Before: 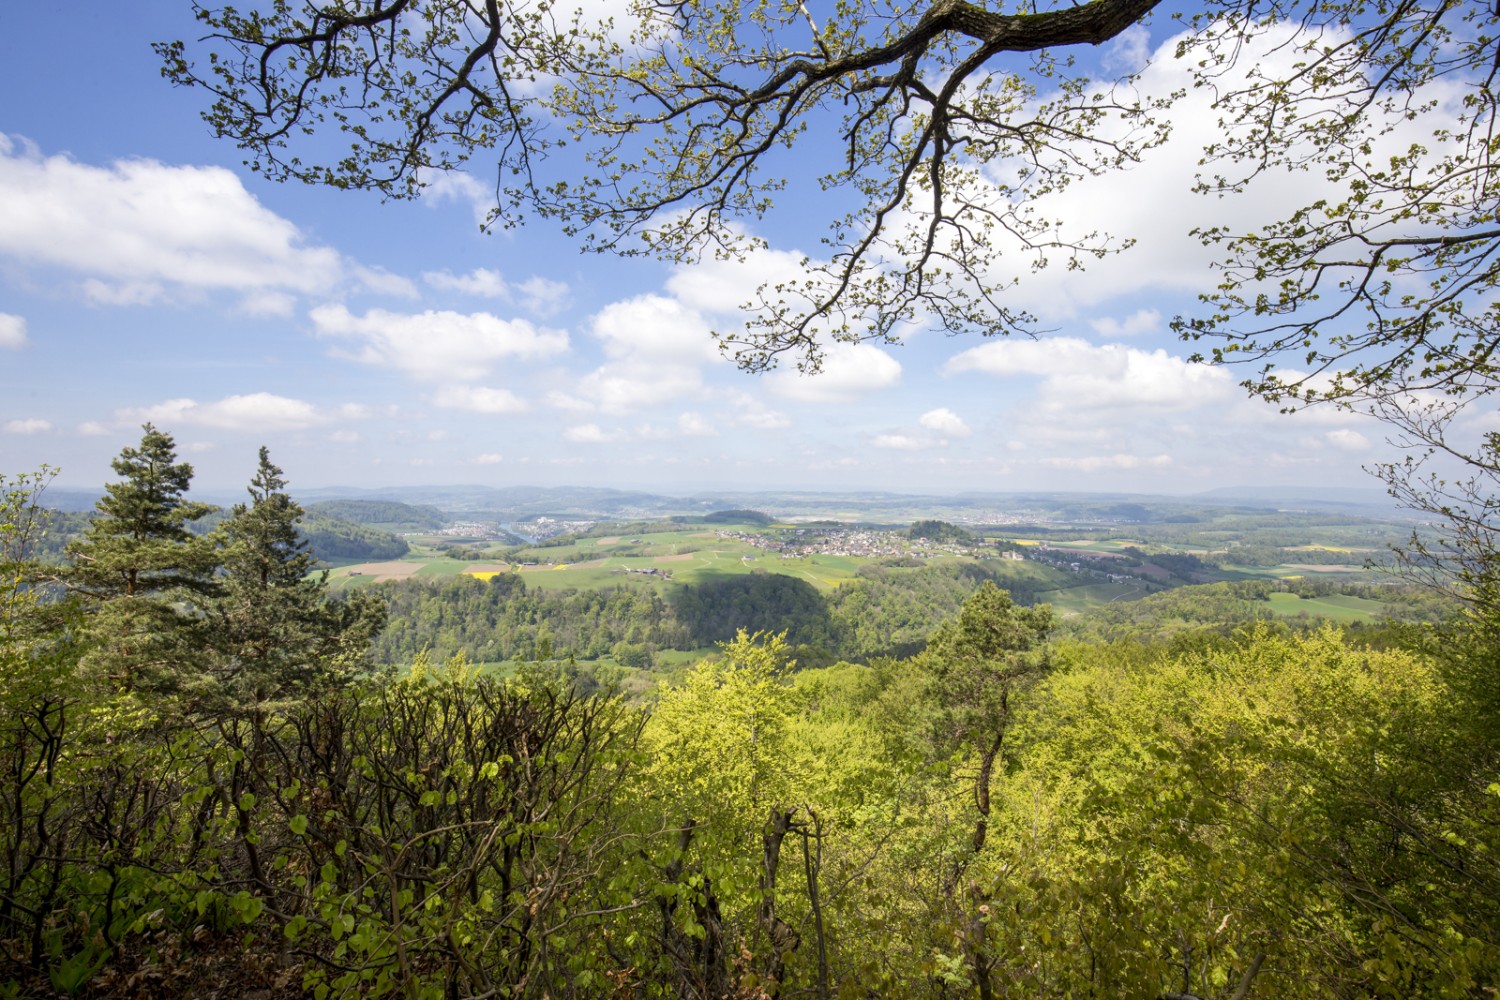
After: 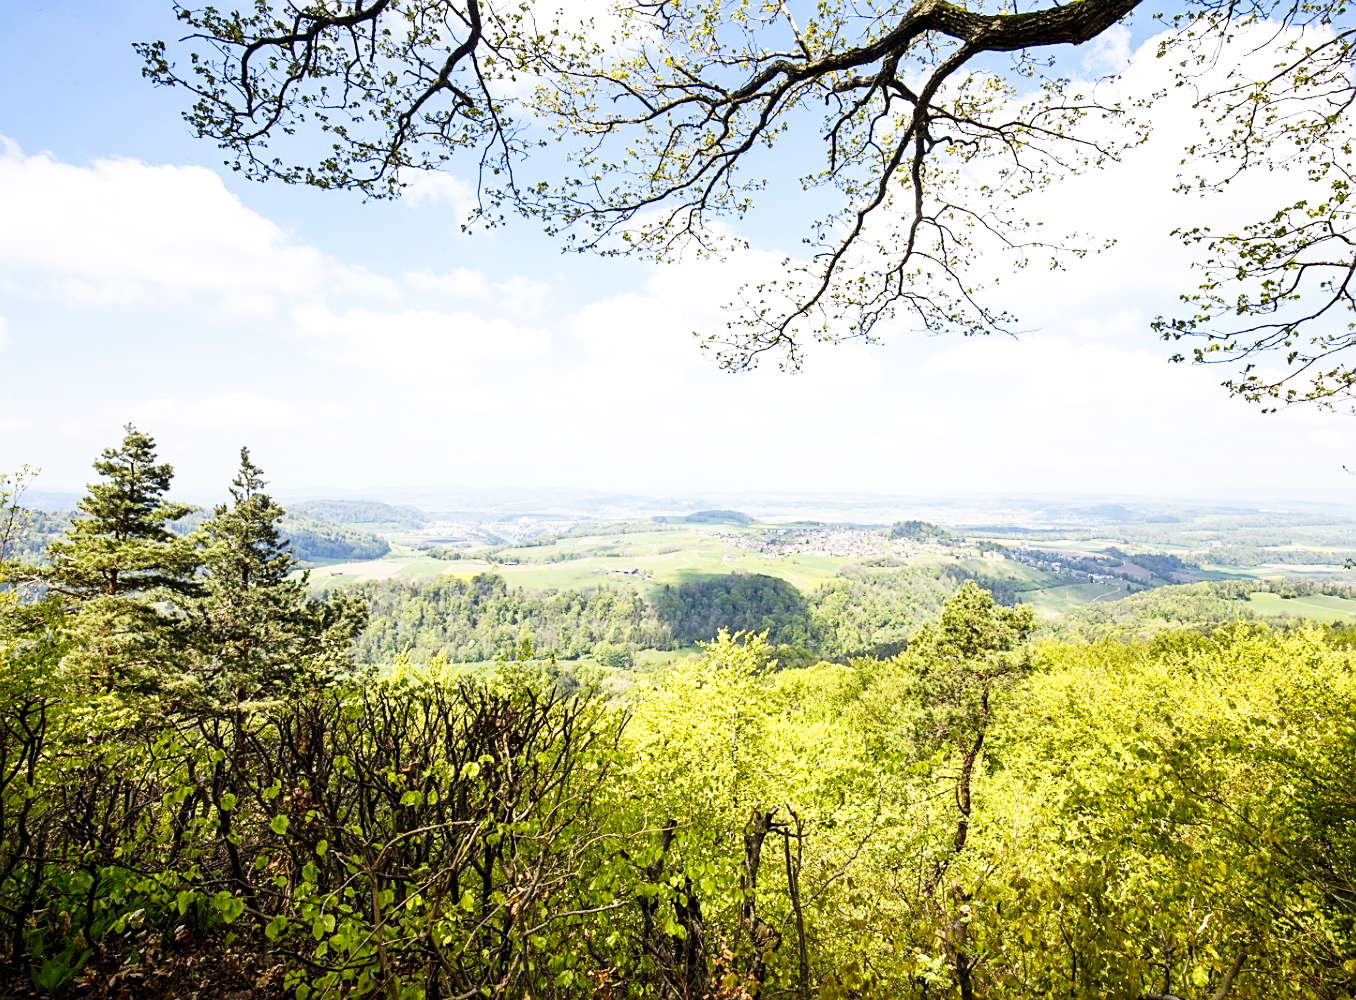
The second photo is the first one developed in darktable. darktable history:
base curve: curves: ch0 [(0, 0) (0.007, 0.004) (0.027, 0.03) (0.046, 0.07) (0.207, 0.54) (0.442, 0.872) (0.673, 0.972) (1, 1)], preserve colors none
crop and rotate: left 1.316%, right 8.259%
sharpen: on, module defaults
